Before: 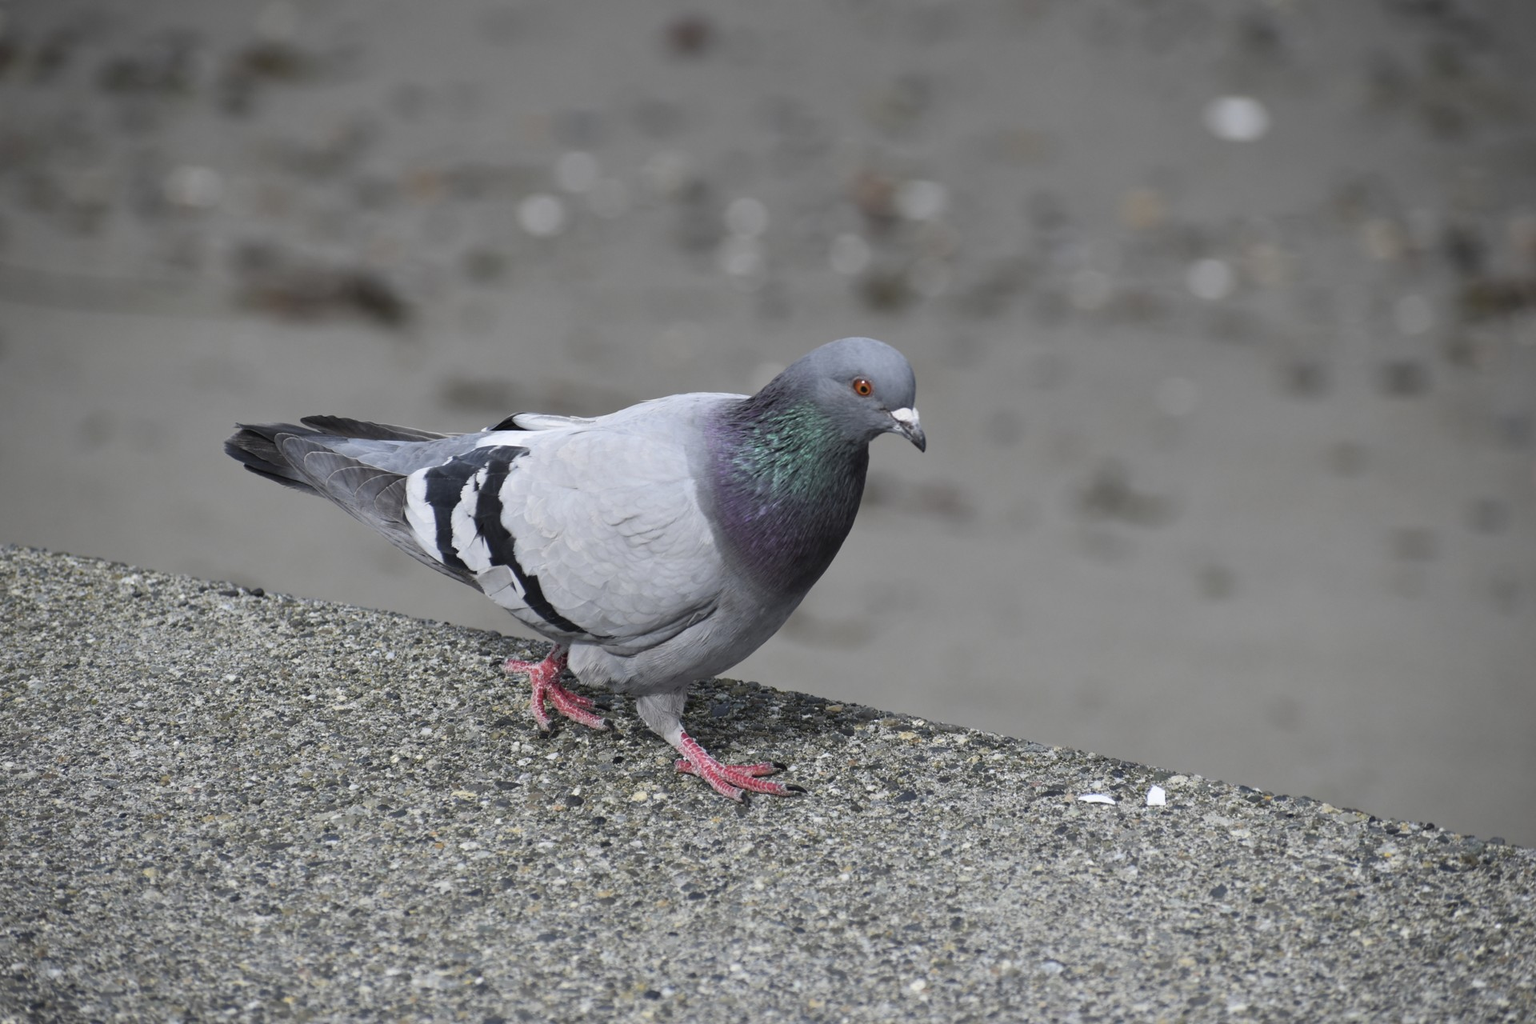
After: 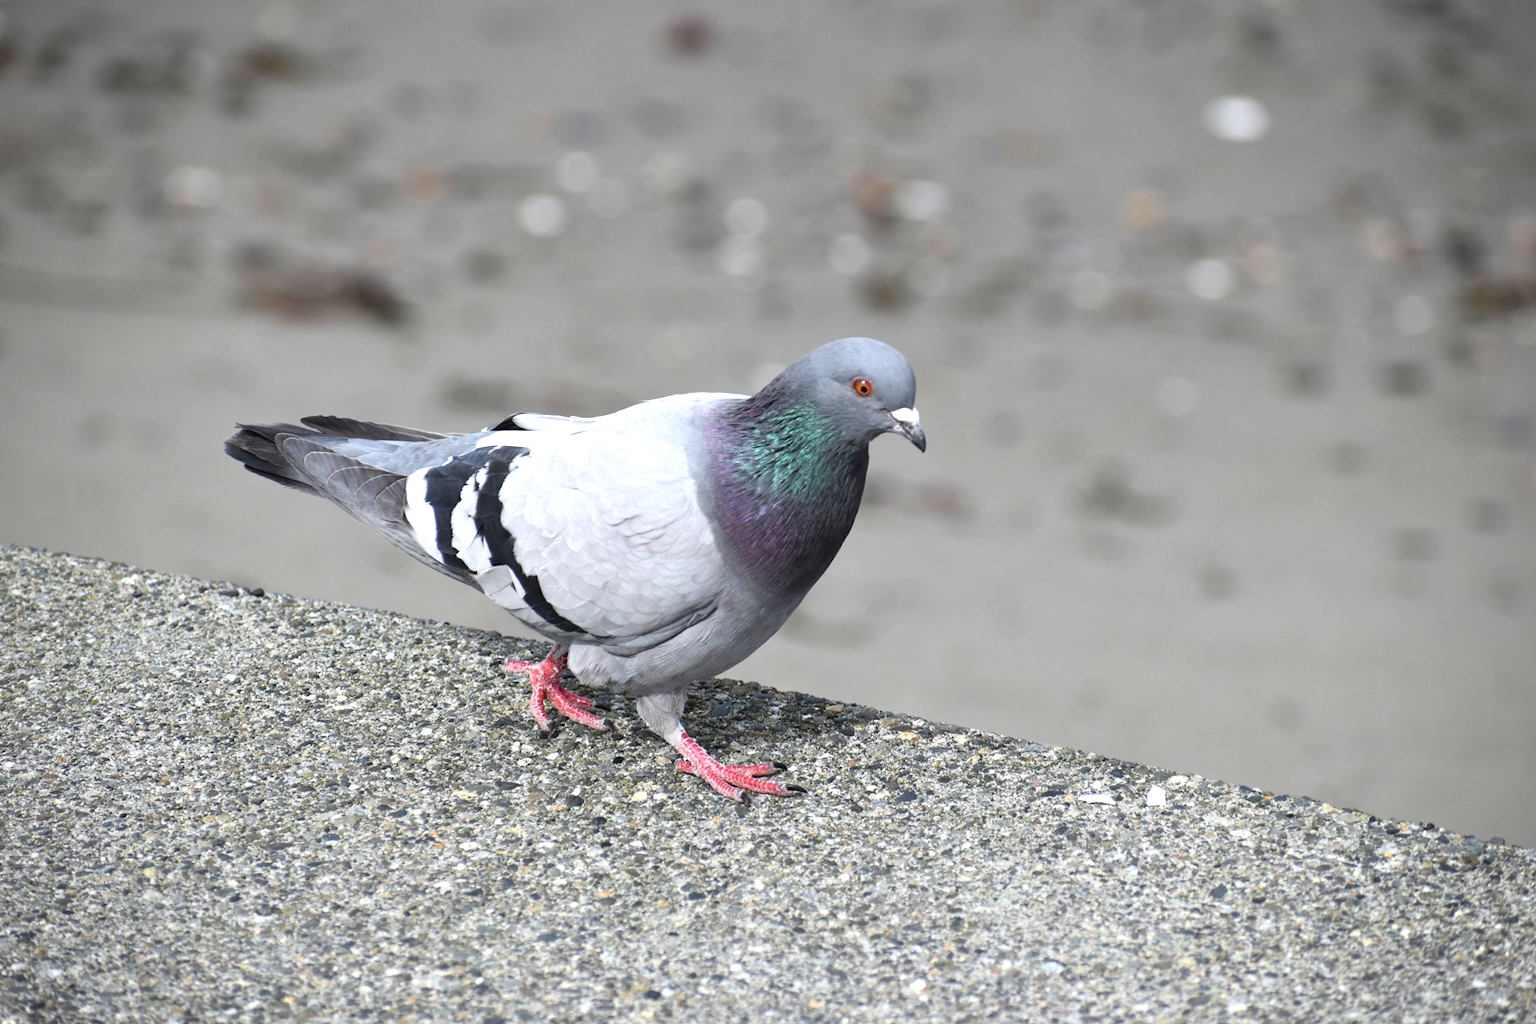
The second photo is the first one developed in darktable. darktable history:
exposure: exposure 0.781 EV, compensate exposure bias true, compensate highlight preservation false
